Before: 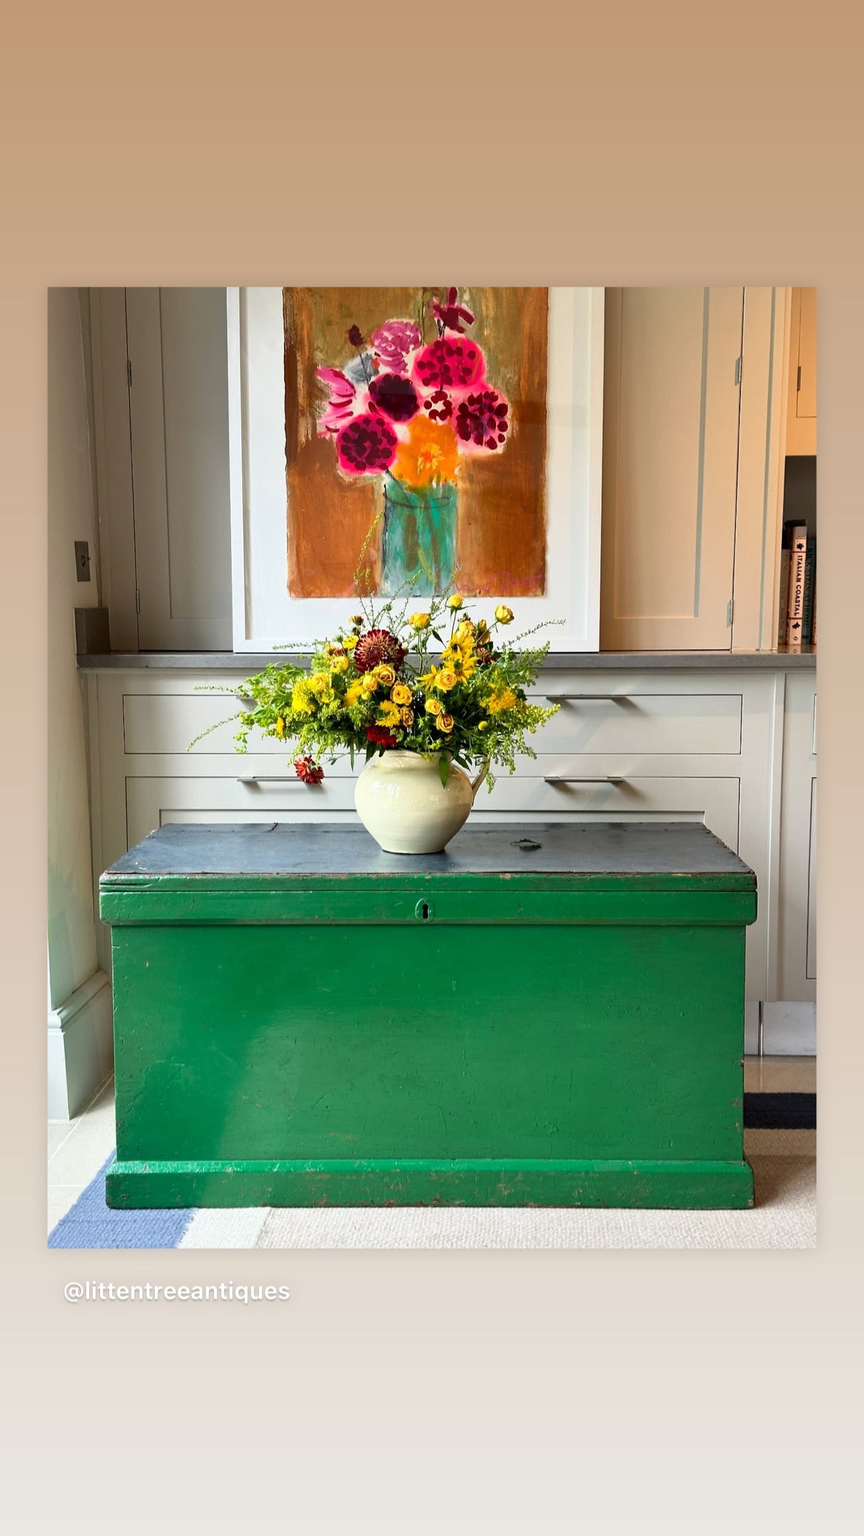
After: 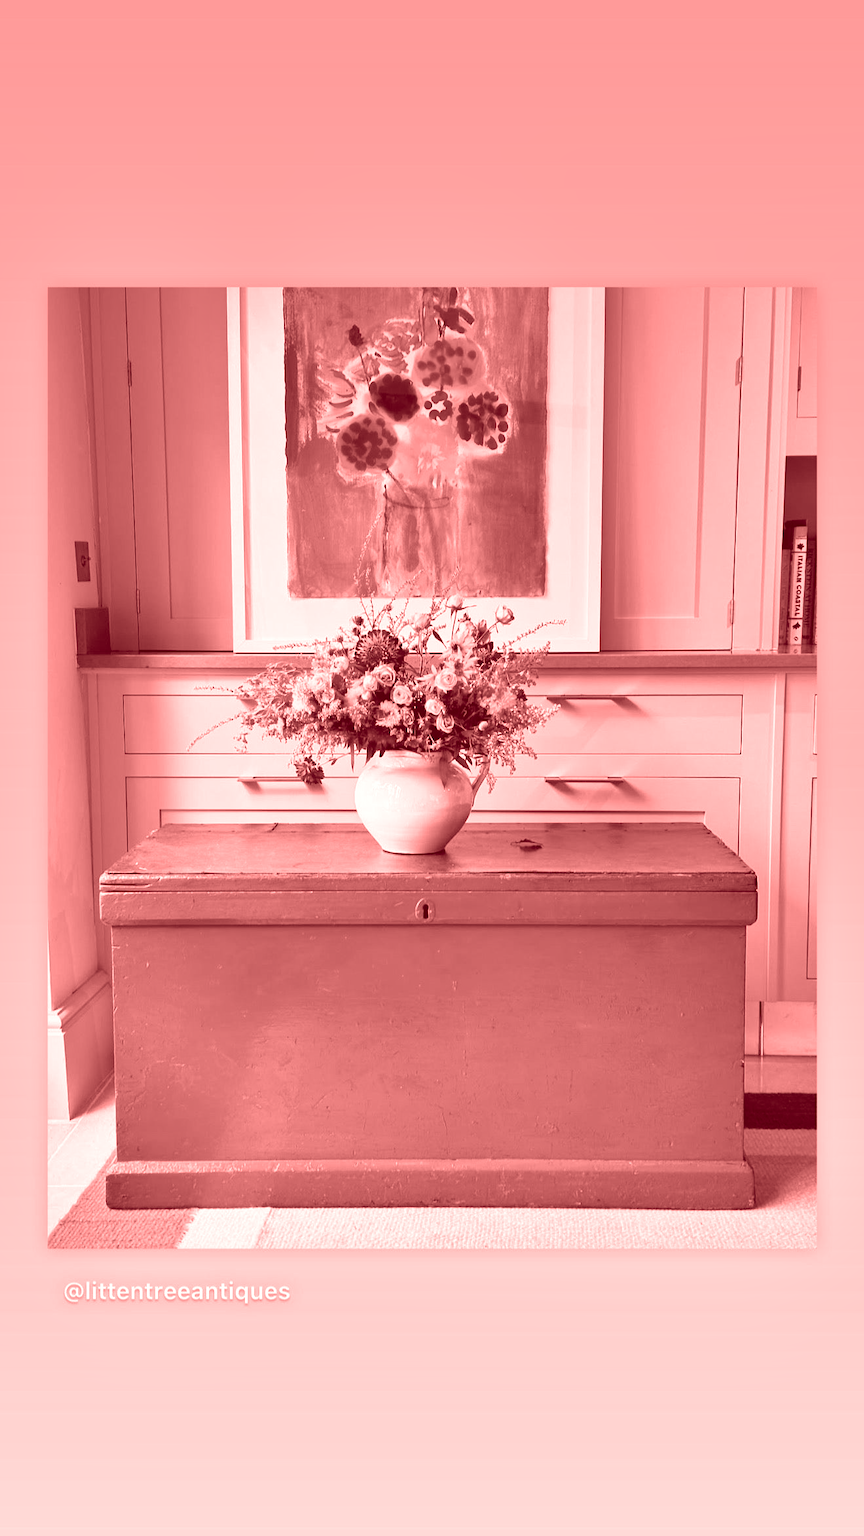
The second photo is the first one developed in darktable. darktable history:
colorize: saturation 60%, source mix 100%
shadows and highlights: shadows 43.71, white point adjustment -1.46, soften with gaussian
